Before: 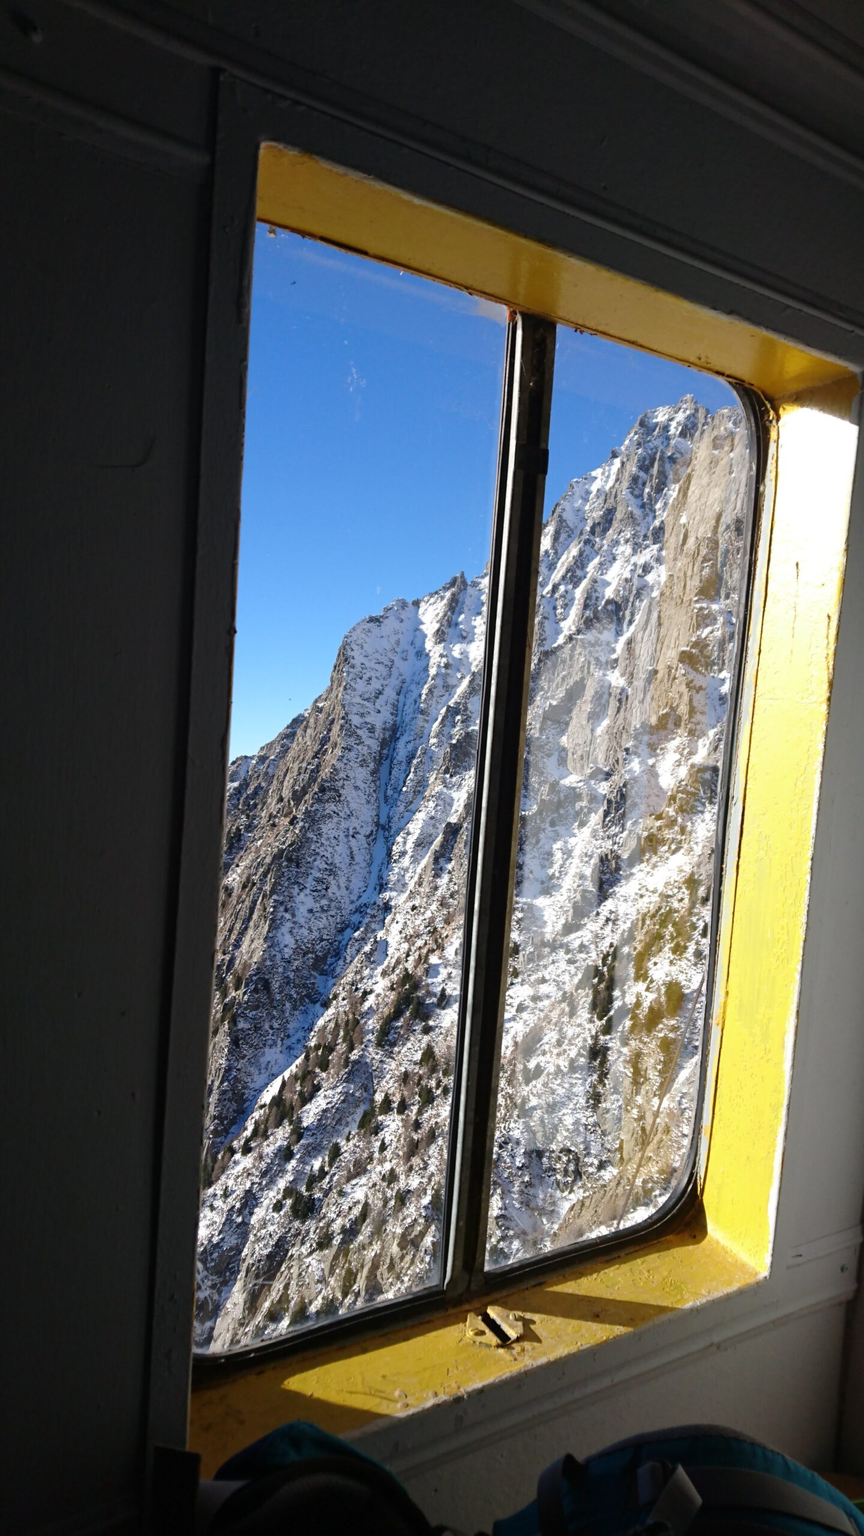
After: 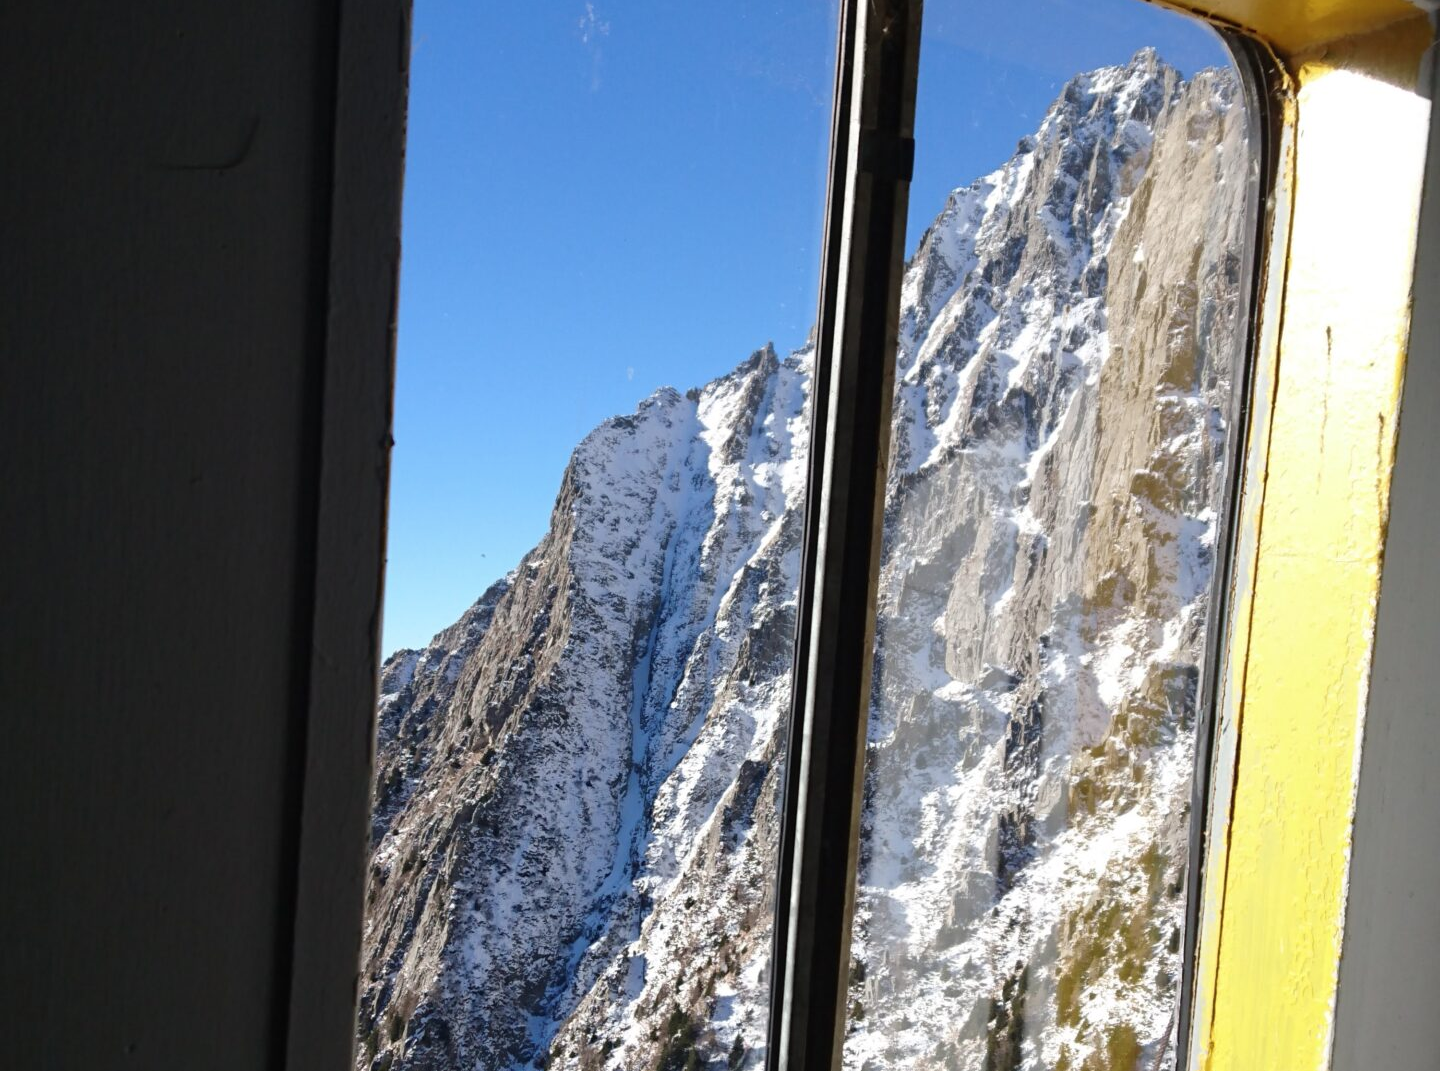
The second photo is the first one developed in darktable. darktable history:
crop and rotate: top 23.84%, bottom 34.294%
contrast brightness saturation: saturation -0.04
